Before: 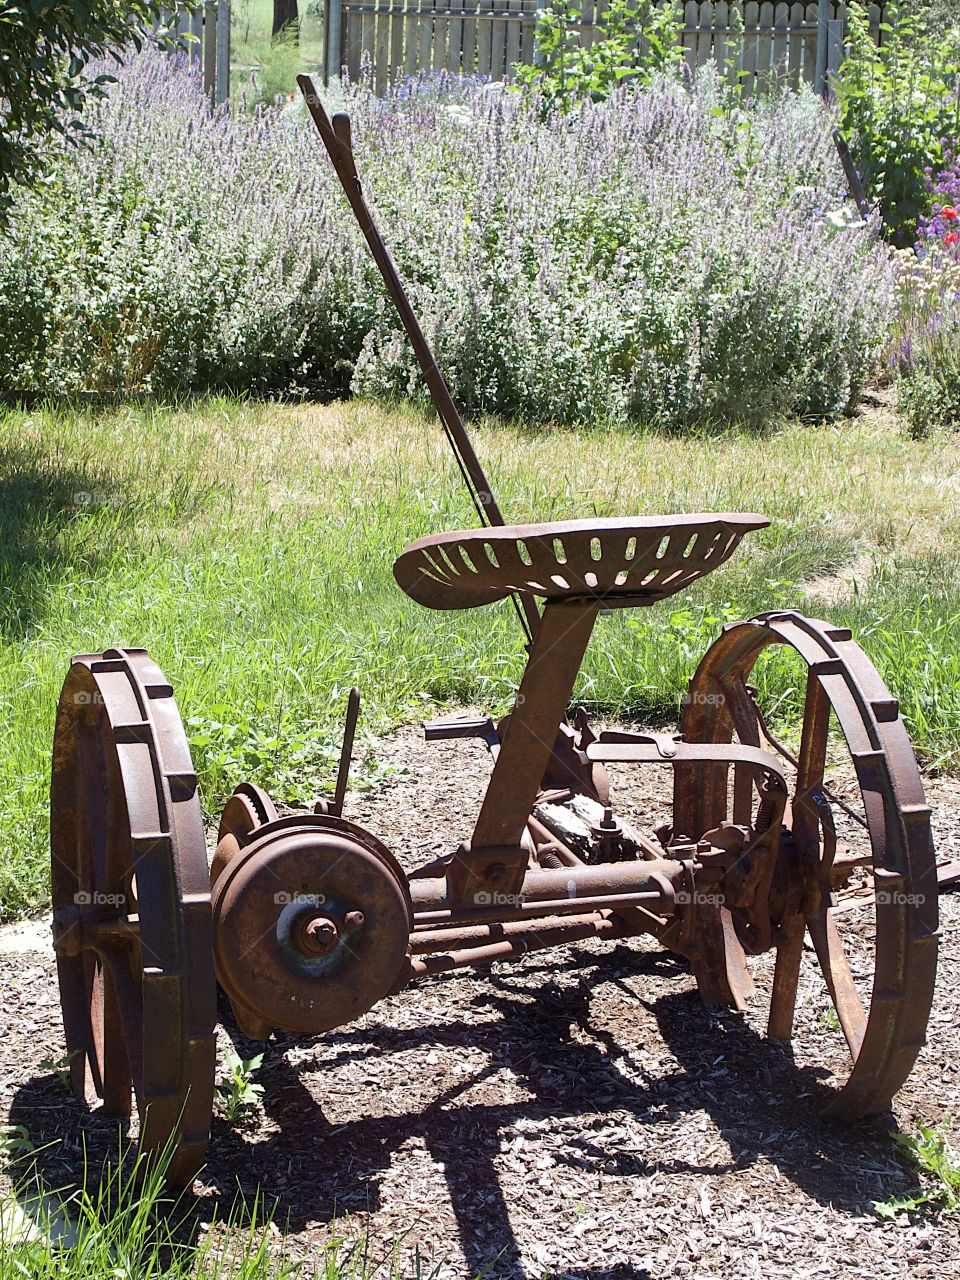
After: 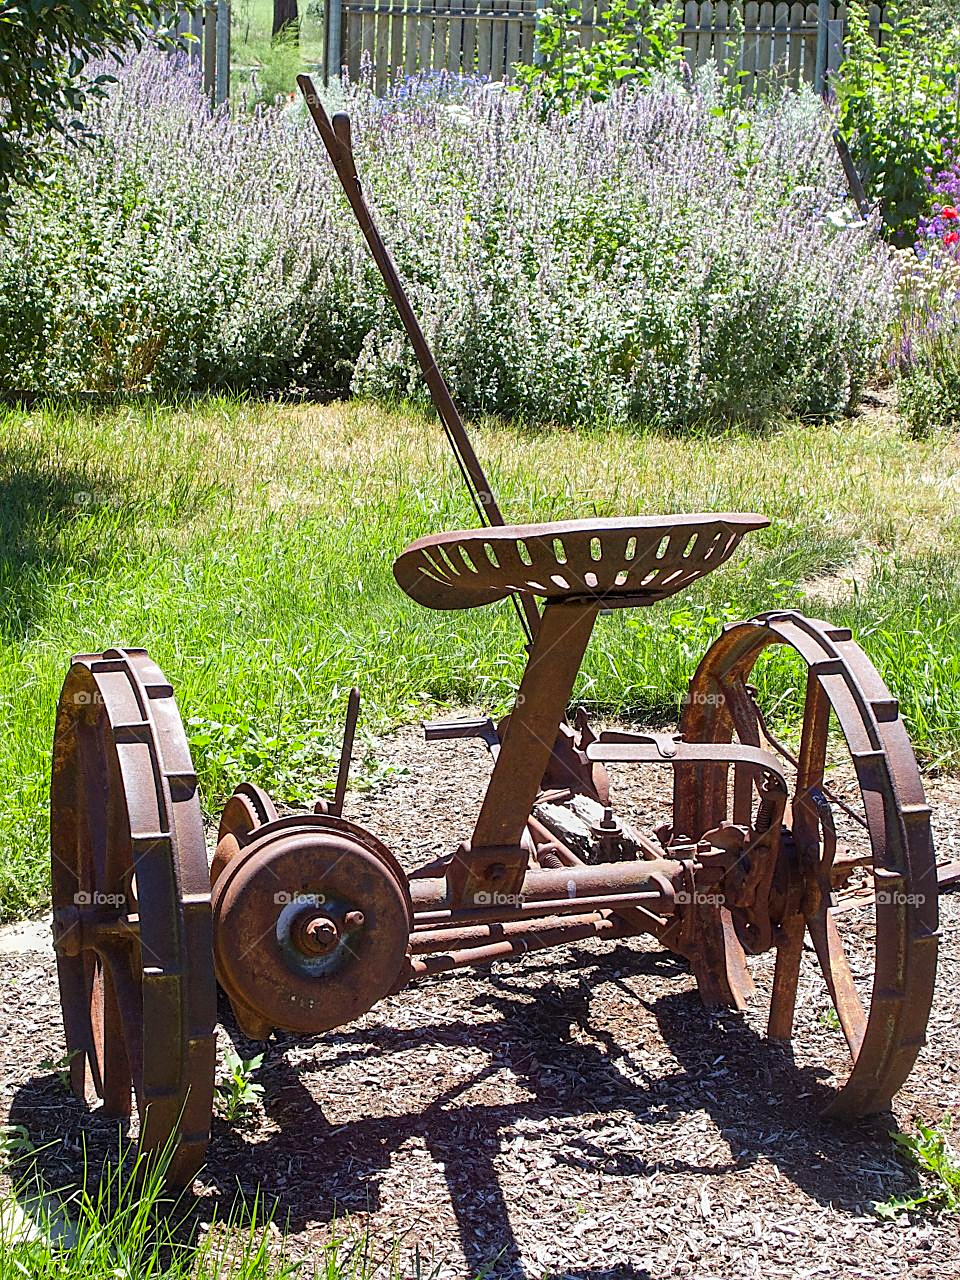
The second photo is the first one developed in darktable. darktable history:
sharpen: on, module defaults
color correction: highlights b* -0.048, saturation 1.36
local contrast: on, module defaults
